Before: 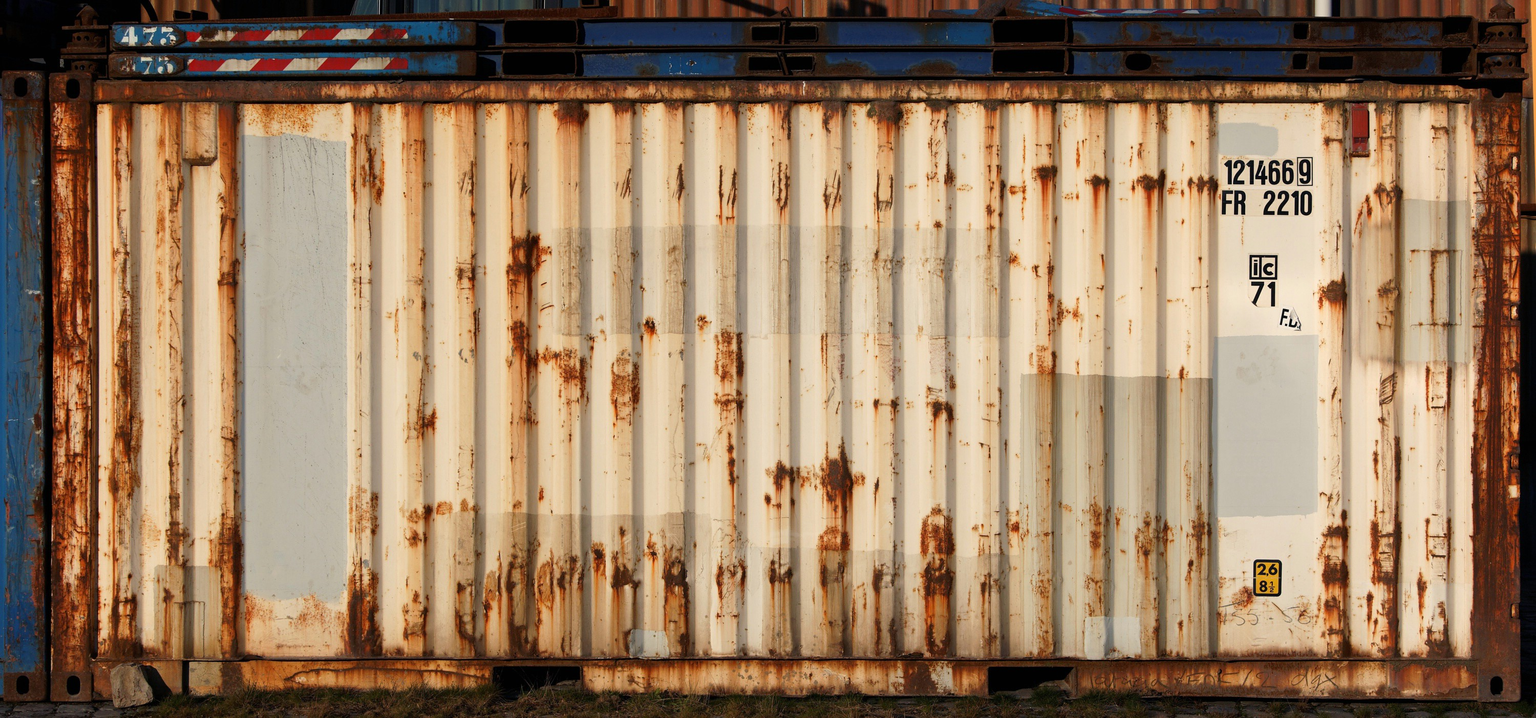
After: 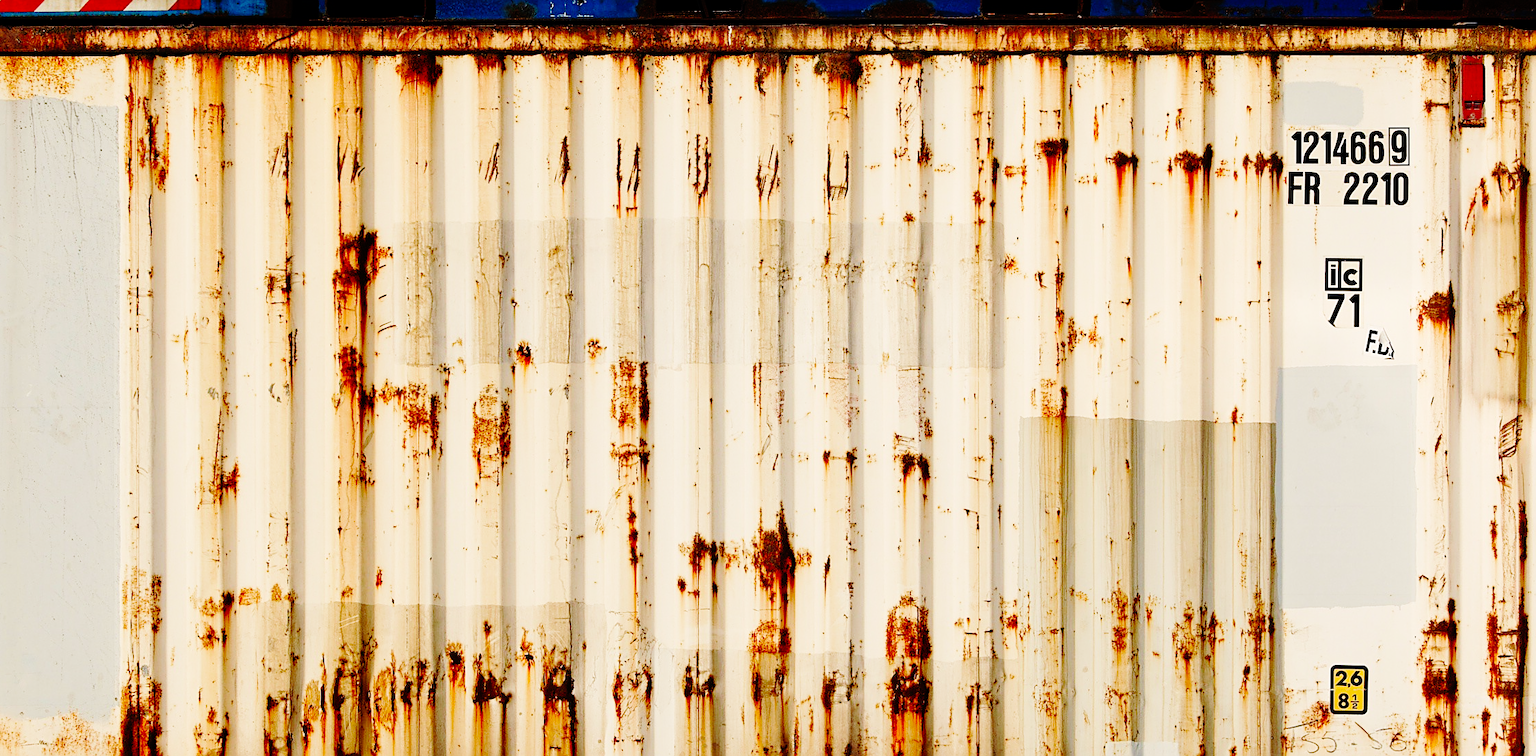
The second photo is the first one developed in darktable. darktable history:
exposure: compensate highlight preservation false
sharpen: on, module defaults
crop: left 16.768%, top 8.653%, right 8.362%, bottom 12.485%
velvia: on, module defaults
base curve: curves: ch0 [(0, 0) (0.036, 0.01) (0.123, 0.254) (0.258, 0.504) (0.507, 0.748) (1, 1)], preserve colors none
